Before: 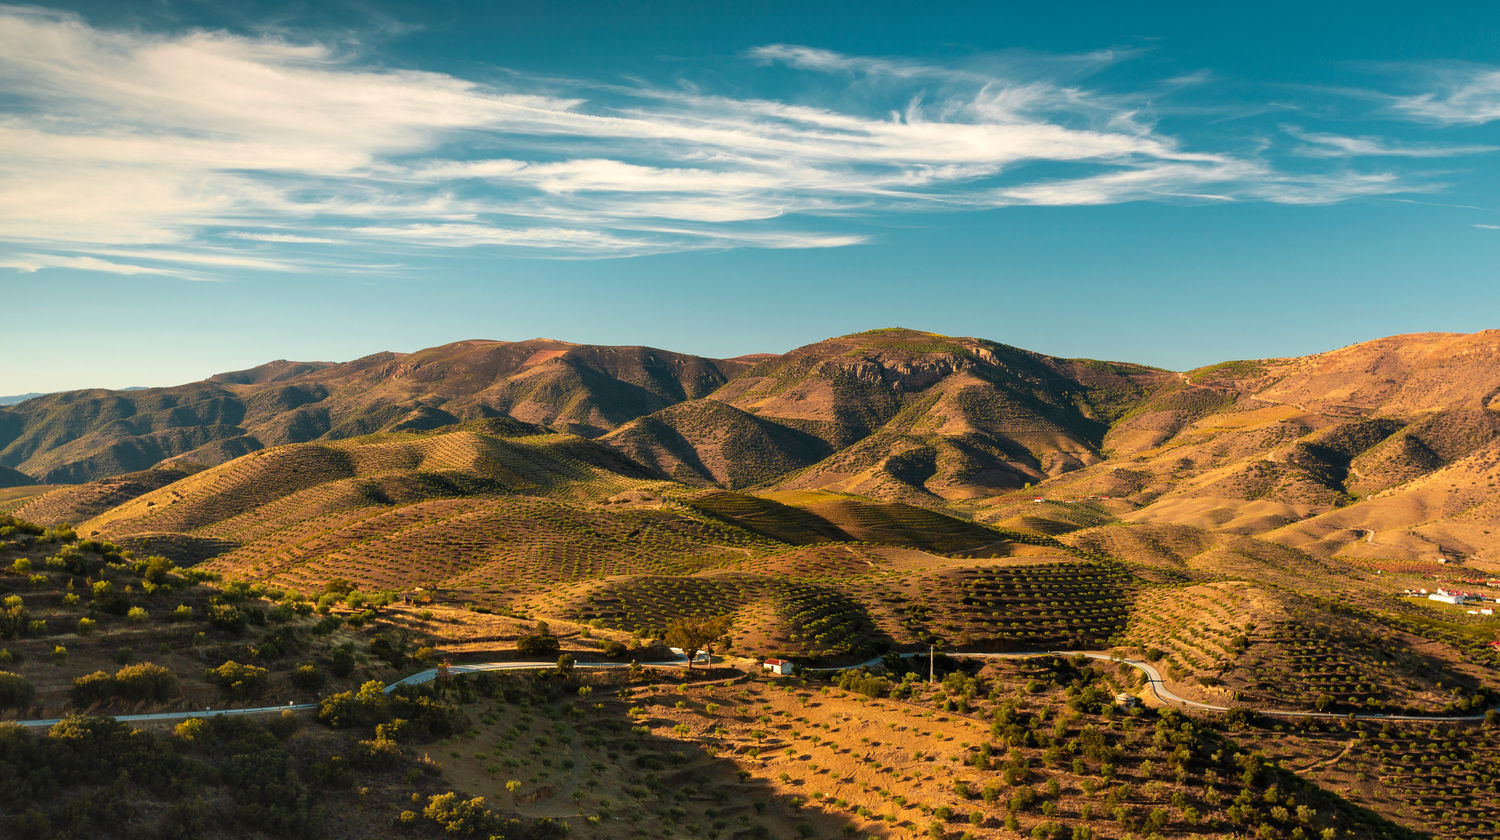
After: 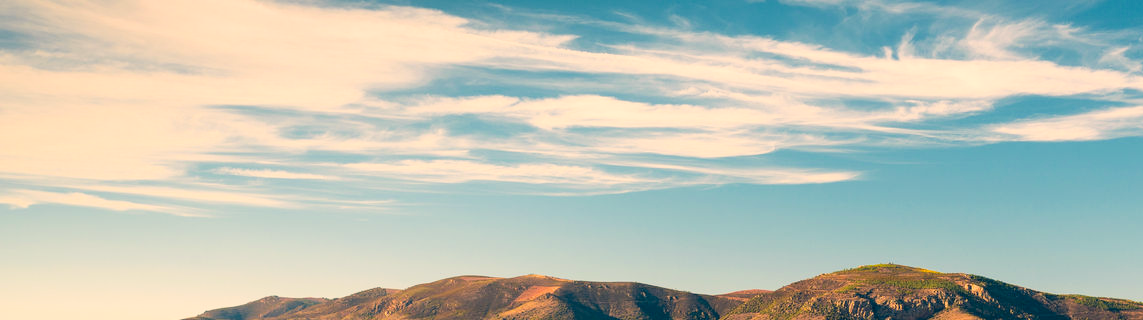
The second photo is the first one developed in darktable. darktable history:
exposure: black level correction 0.001, exposure 0.5 EV, compensate exposure bias true, compensate highlight preservation false
crop: left 0.579%, top 7.627%, right 23.167%, bottom 54.275%
color correction: highlights a* 10.32, highlights b* 14.66, shadows a* -9.59, shadows b* -15.02
filmic rgb: black relative exposure -14.19 EV, white relative exposure 3.39 EV, hardness 7.89, preserve chrominance max RGB
